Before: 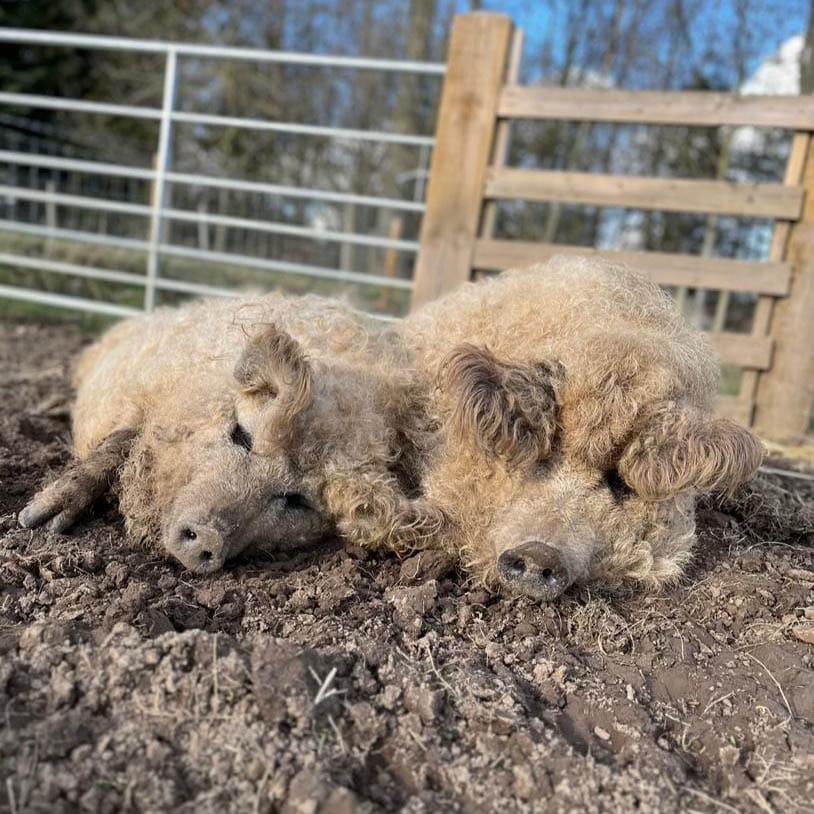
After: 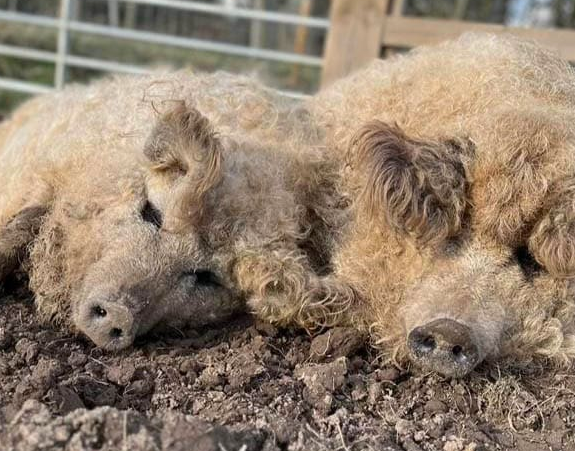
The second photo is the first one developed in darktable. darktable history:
crop: left 11.091%, top 27.464%, right 18.269%, bottom 17.112%
color zones: curves: ch1 [(0, 0.523) (0.143, 0.545) (0.286, 0.52) (0.429, 0.506) (0.571, 0.503) (0.714, 0.503) (0.857, 0.508) (1, 0.523)]
shadows and highlights: low approximation 0.01, soften with gaussian
